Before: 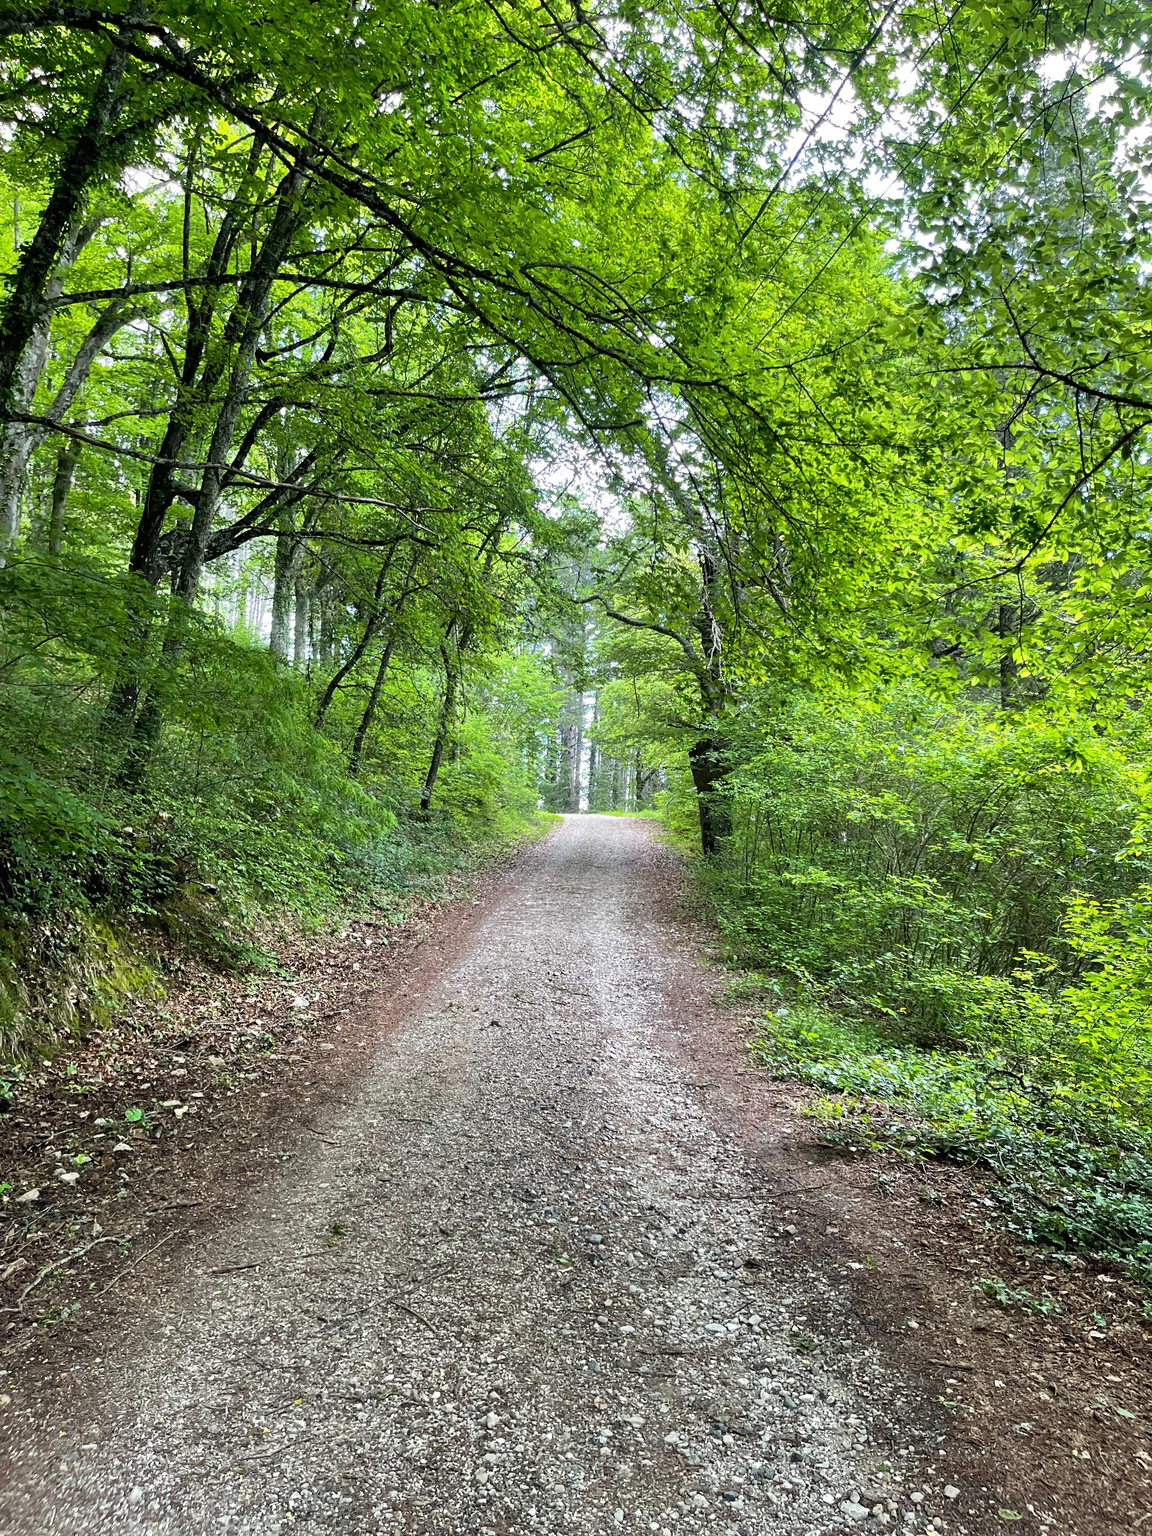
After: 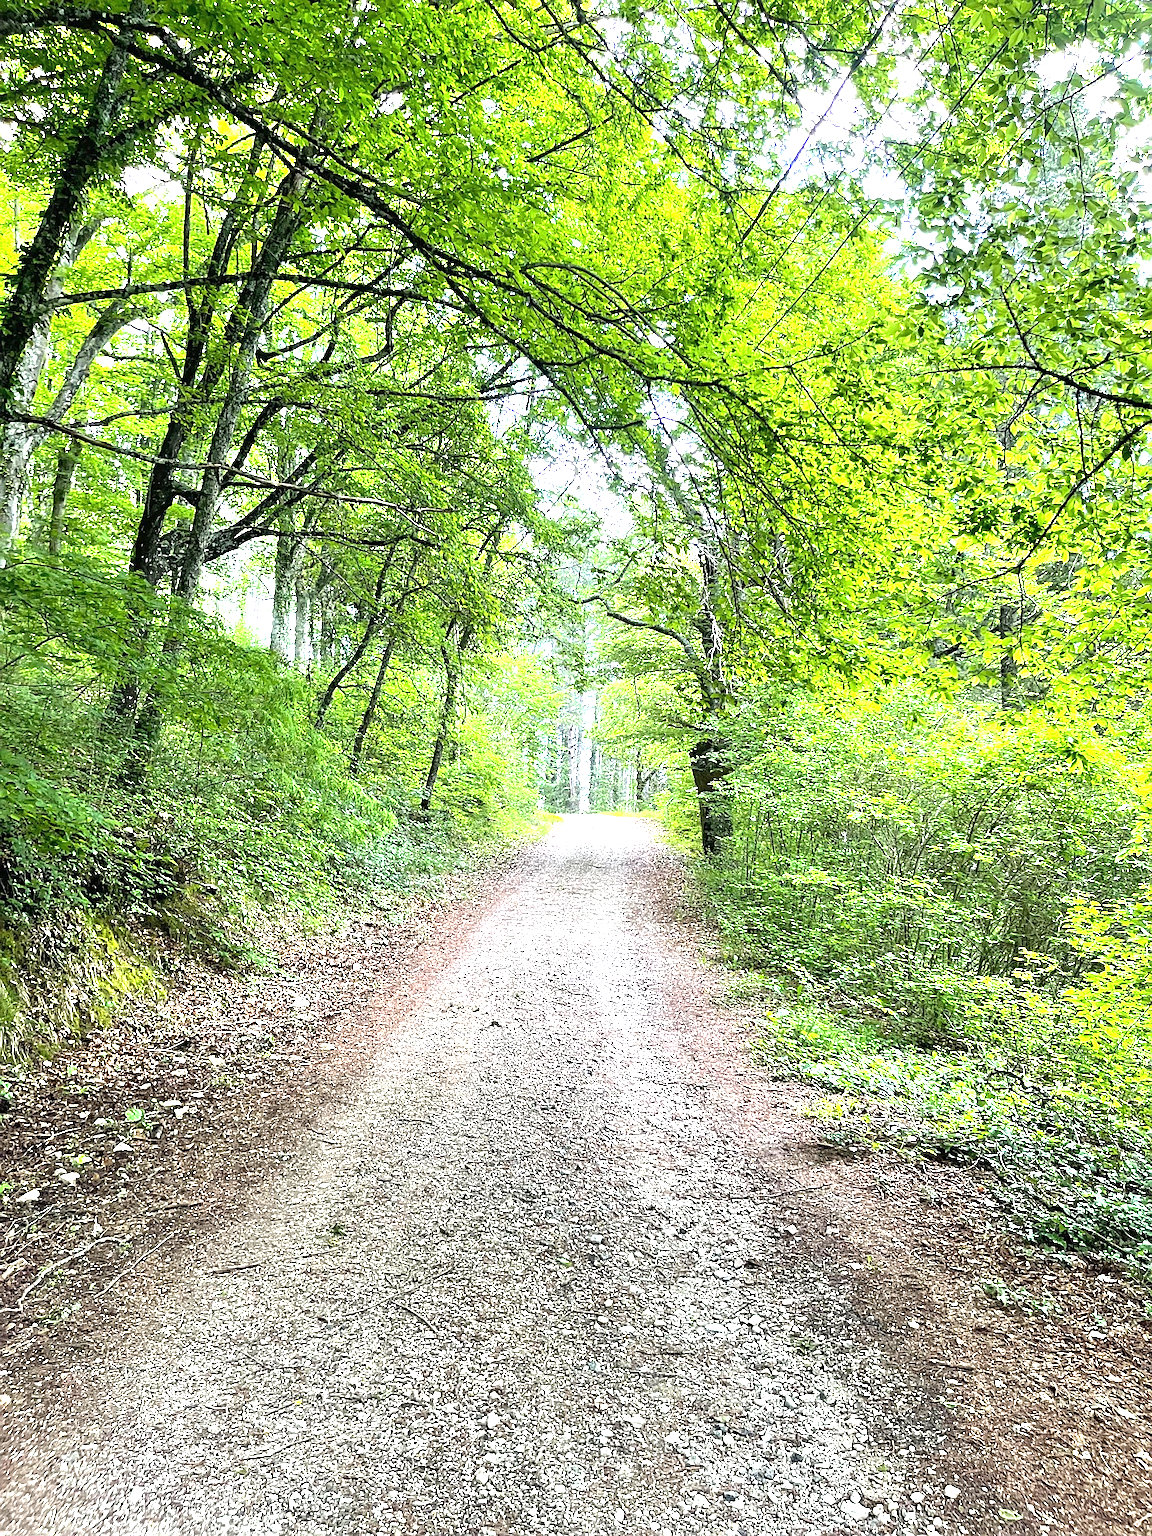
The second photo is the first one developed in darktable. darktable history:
sharpen: on, module defaults
exposure: black level correction 0, exposure 1.407 EV, compensate highlight preservation false
